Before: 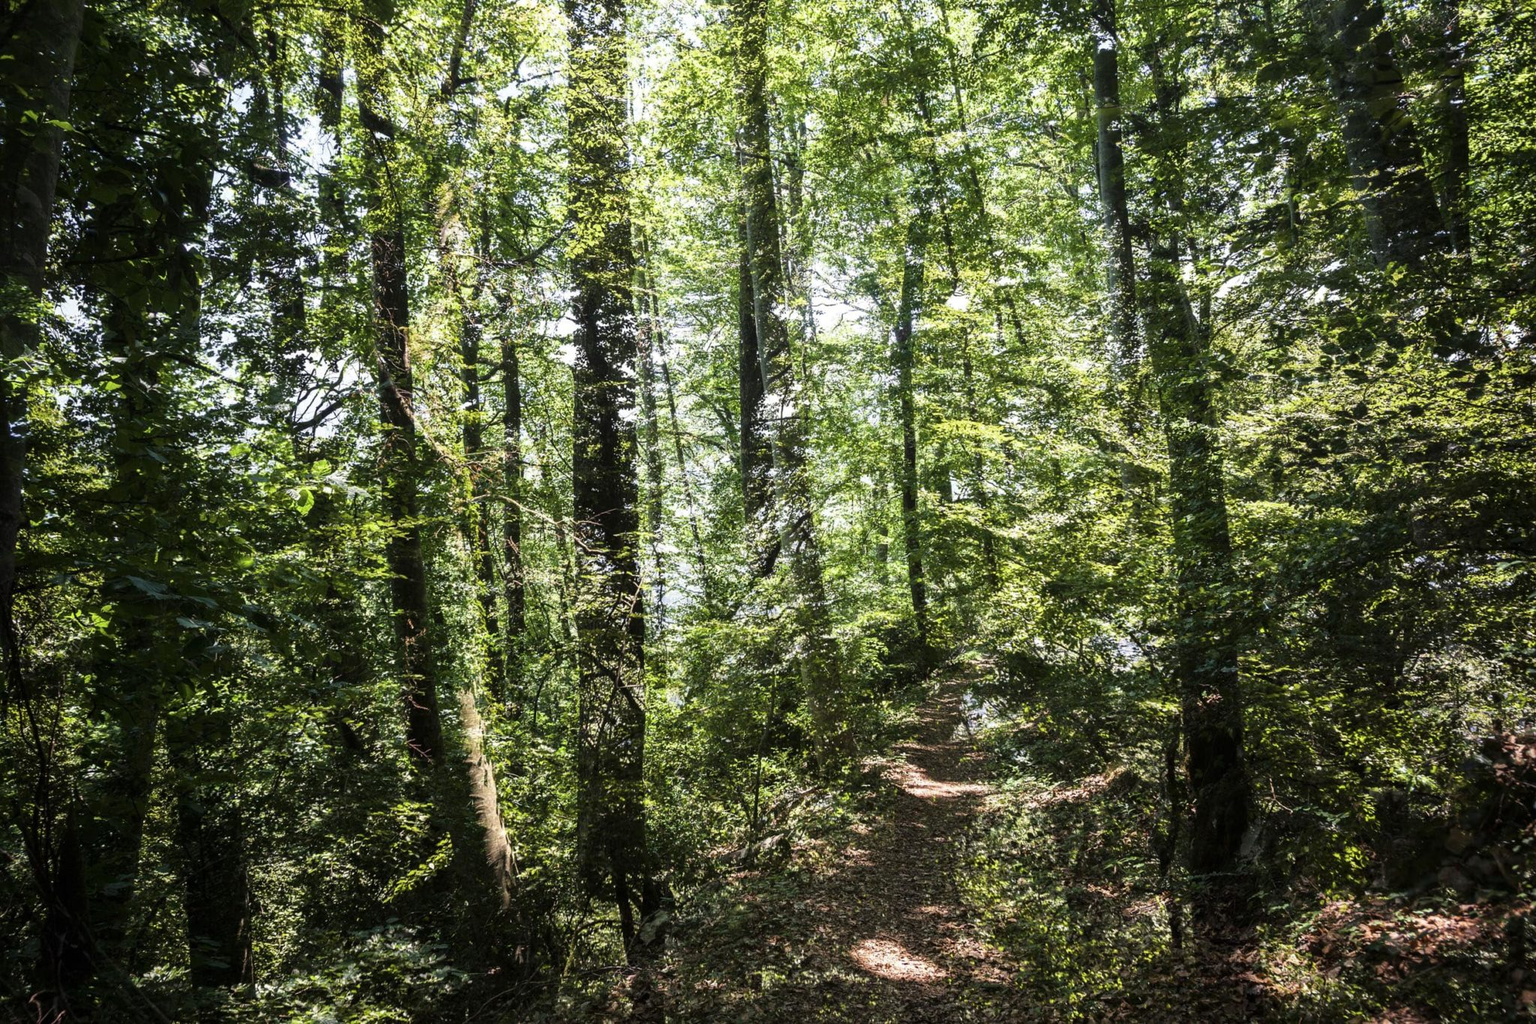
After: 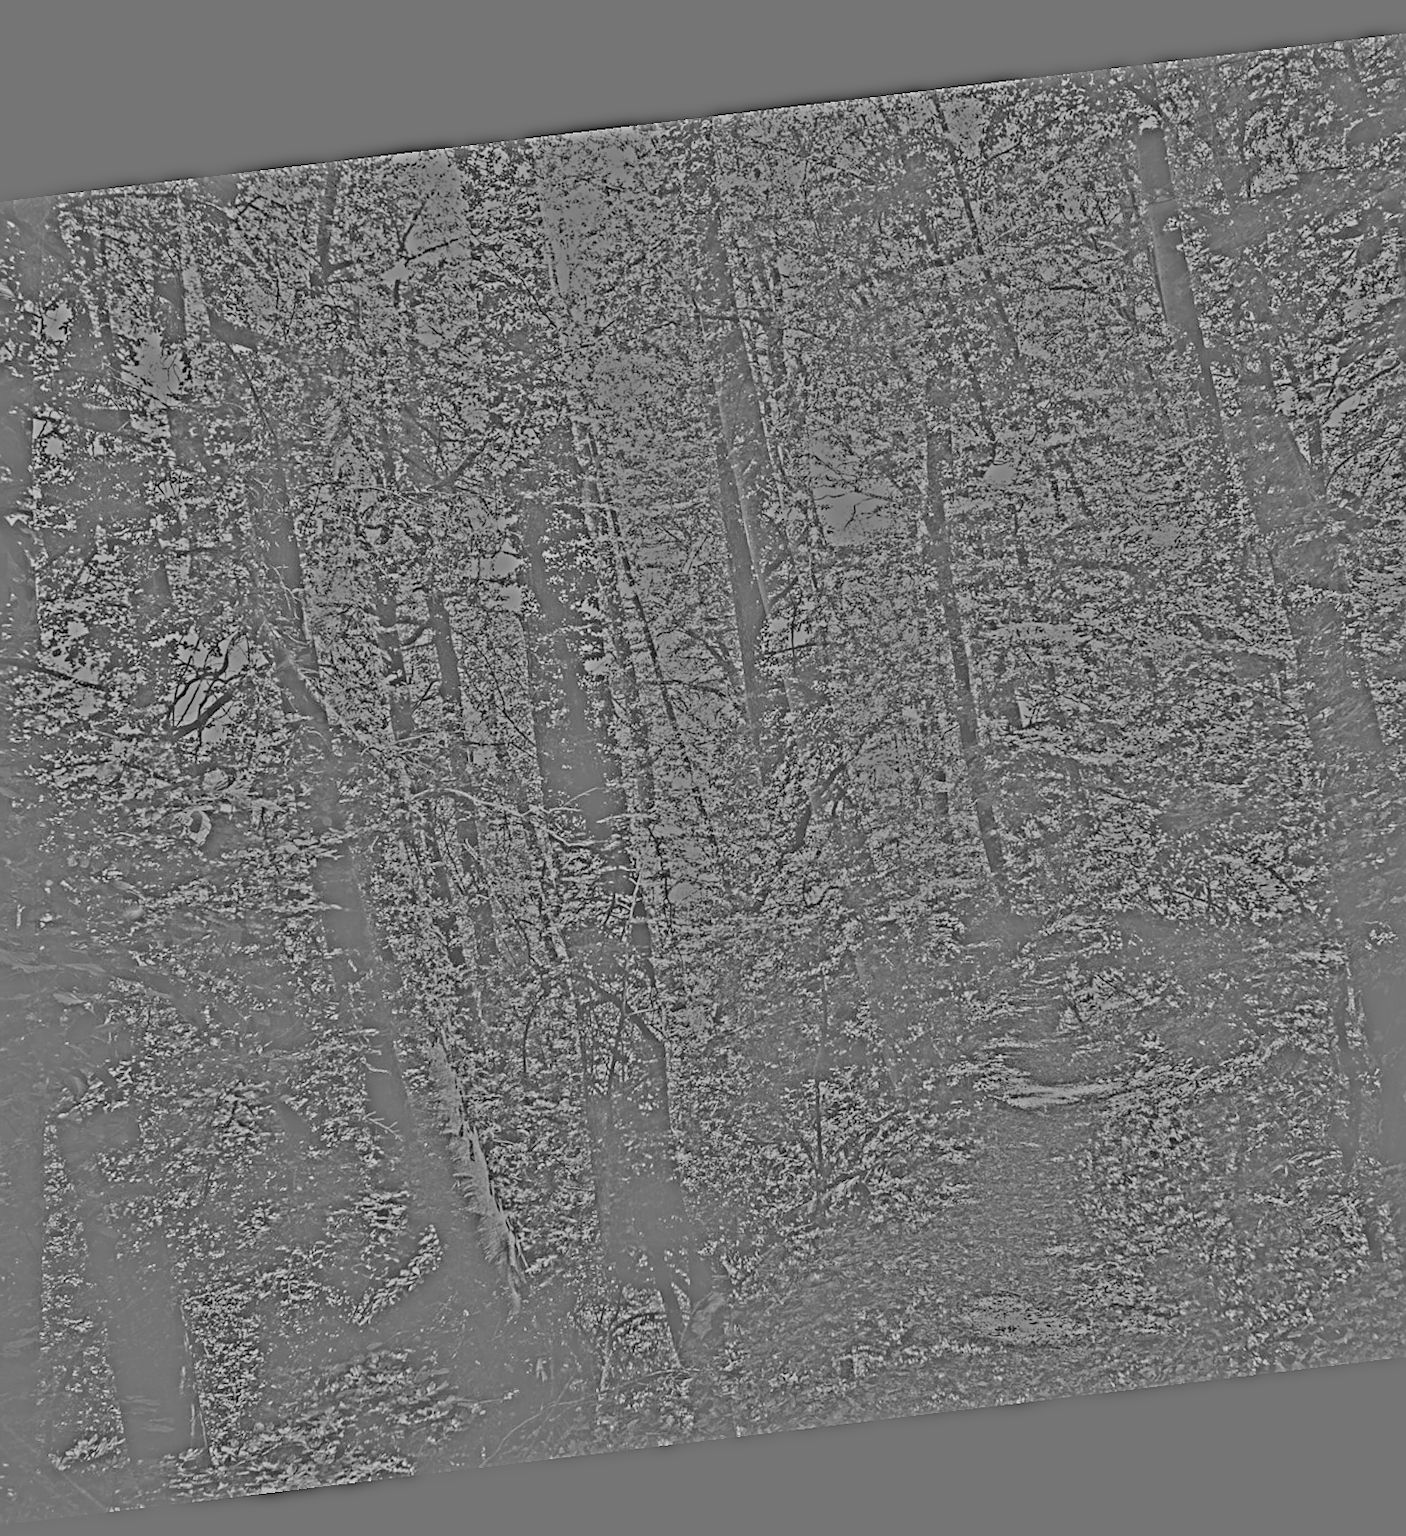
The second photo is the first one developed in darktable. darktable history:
sharpen: on, module defaults
highpass: sharpness 25.84%, contrast boost 14.94%
shadows and highlights: shadows -23.08, highlights 46.15, soften with gaussian
exposure: exposure 0.161 EV, compensate highlight preservation false
rotate and perspective: rotation -6.83°, automatic cropping off
filmic rgb: black relative exposure -7.48 EV, white relative exposure 4.83 EV, hardness 3.4, color science v6 (2022)
crop and rotate: left 12.648%, right 20.685%
contrast brightness saturation: contrast 0.06, brightness -0.01, saturation -0.23
